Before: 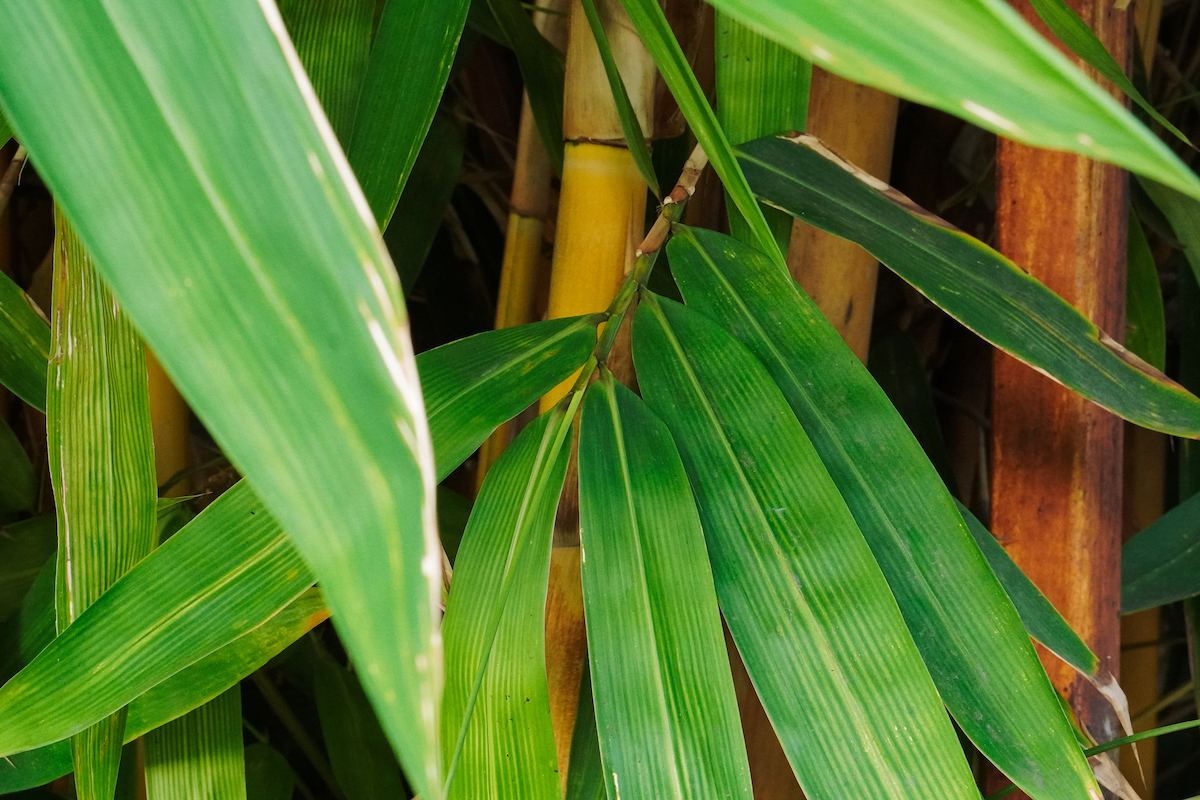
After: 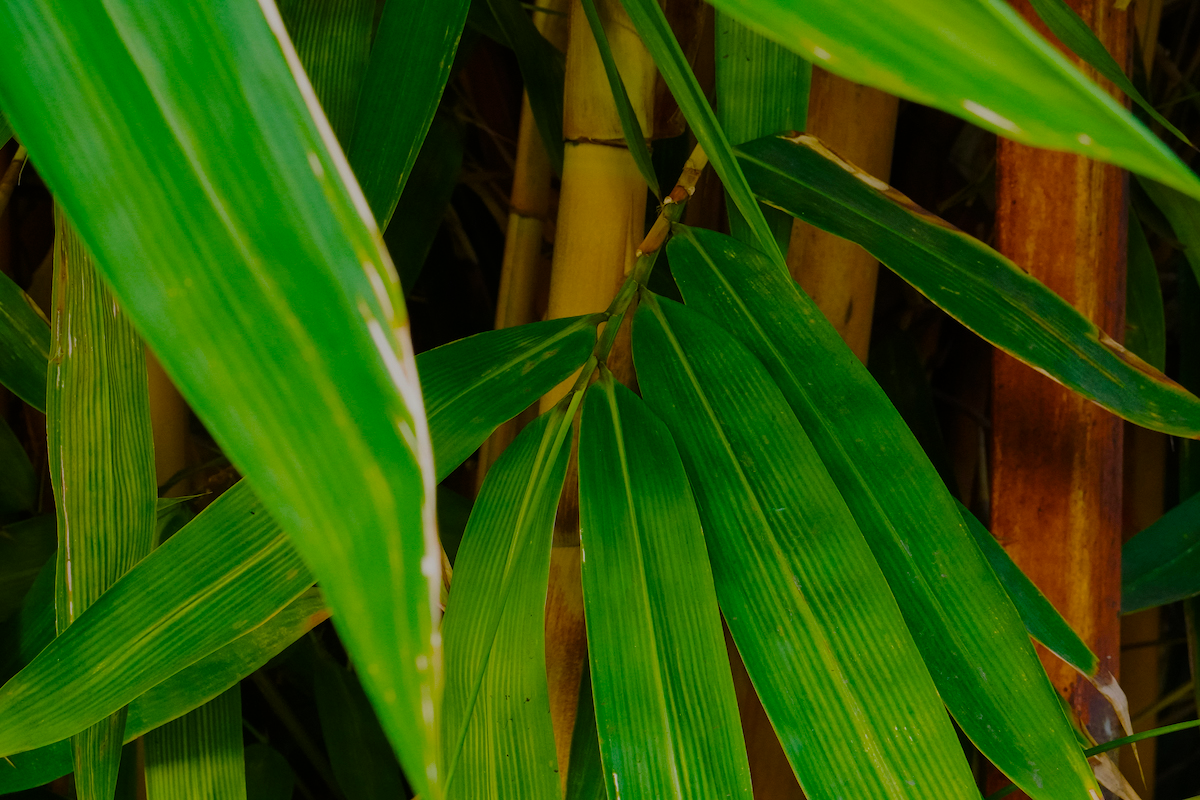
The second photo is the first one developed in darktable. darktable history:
exposure: exposure -0.995 EV, compensate exposure bias true, compensate highlight preservation false
color balance rgb: linear chroma grading › shadows 9.764%, linear chroma grading › highlights 10.682%, linear chroma grading › global chroma 15.569%, linear chroma grading › mid-tones 14.78%, perceptual saturation grading › global saturation 29.733%, global vibrance 20%
